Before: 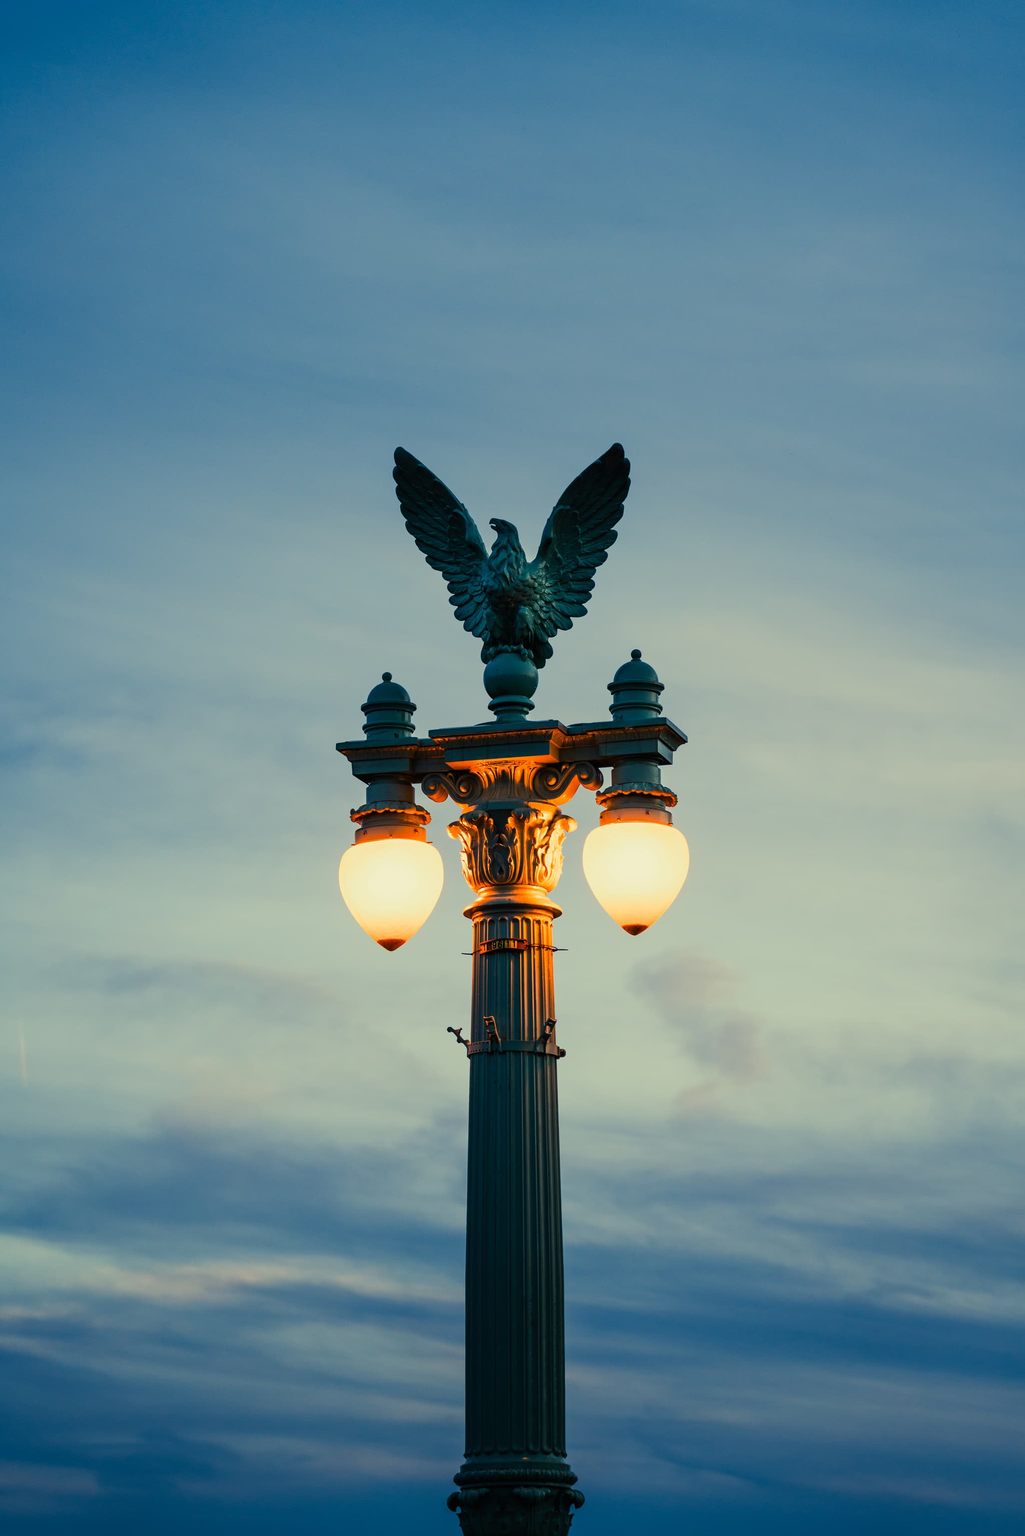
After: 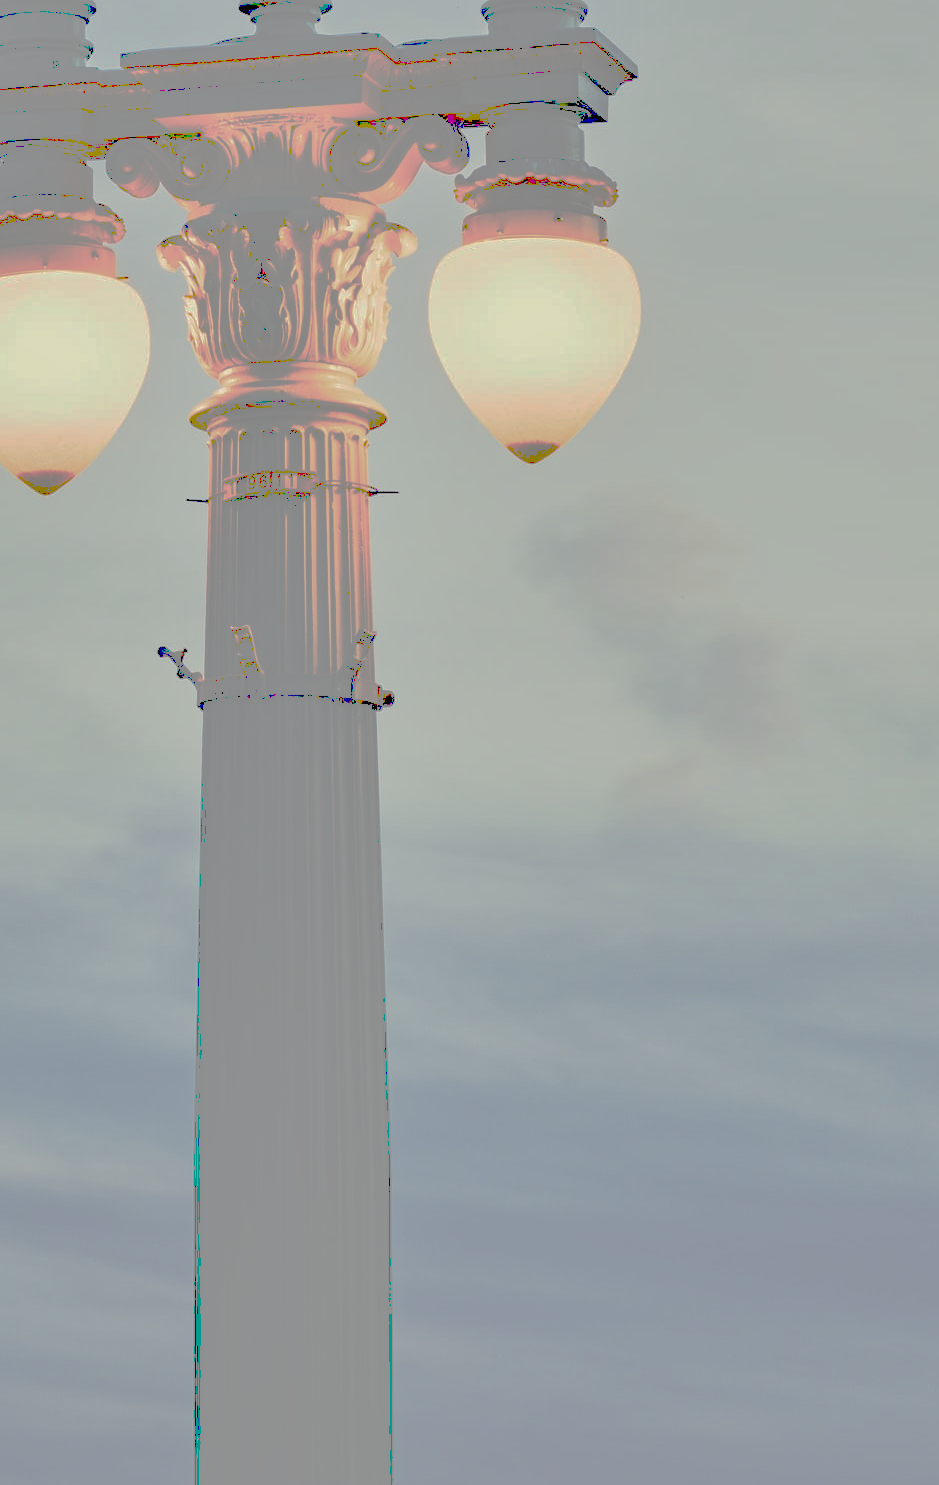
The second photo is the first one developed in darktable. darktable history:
haze removal: compatibility mode true, adaptive false
crop: left 35.976%, top 45.819%, right 18.162%, bottom 5.807%
tone curve: curves: ch0 [(0, 0) (0.003, 0.626) (0.011, 0.626) (0.025, 0.63) (0.044, 0.631) (0.069, 0.632) (0.1, 0.636) (0.136, 0.637) (0.177, 0.641) (0.224, 0.642) (0.277, 0.646) (0.335, 0.649) (0.399, 0.661) (0.468, 0.679) (0.543, 0.702) (0.623, 0.732) (0.709, 0.769) (0.801, 0.804) (0.898, 0.847) (1, 1)], preserve colors none
shadows and highlights: shadows 60, soften with gaussian
